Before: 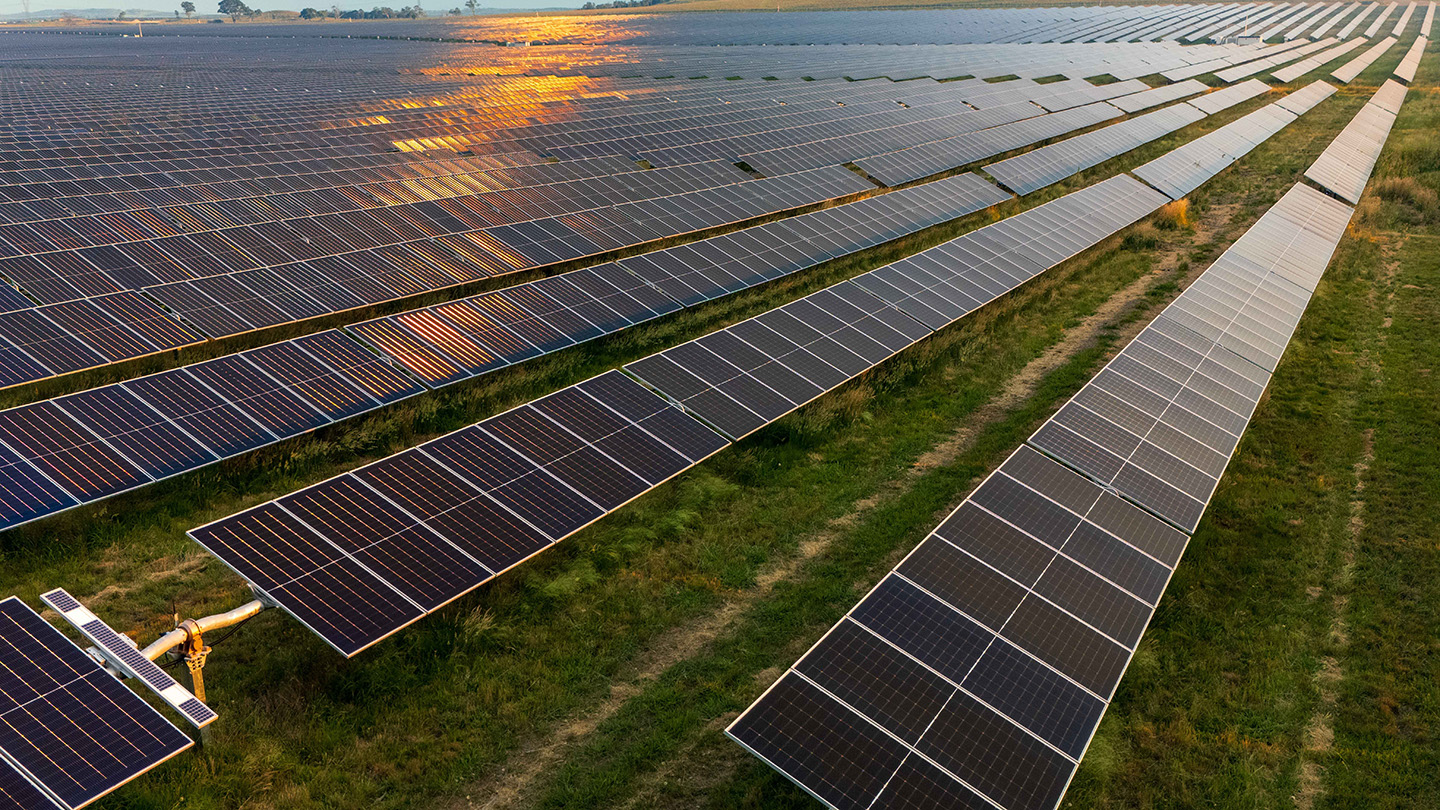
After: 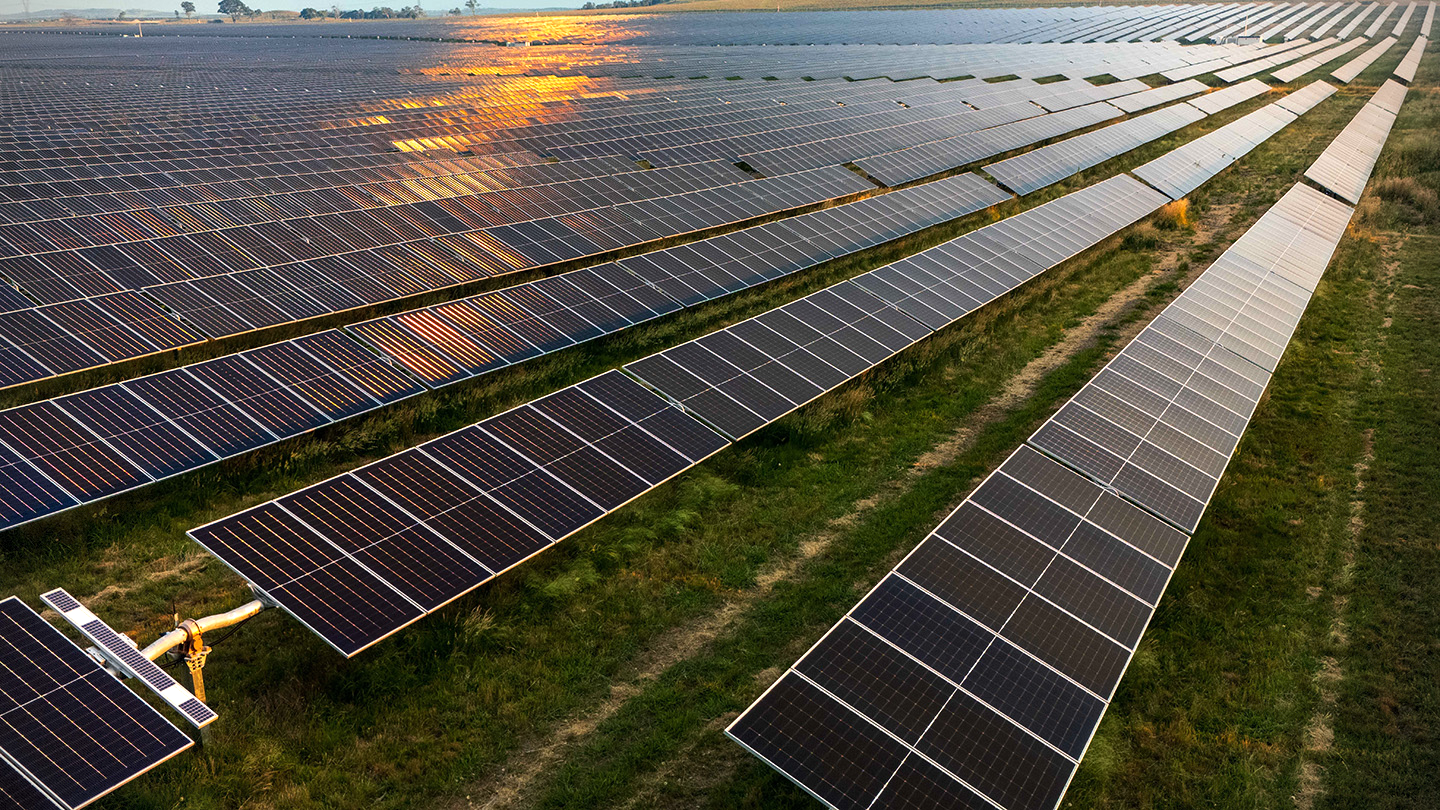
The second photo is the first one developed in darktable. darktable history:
vignetting: dithering 8-bit output, unbound false
tone equalizer: -8 EV -0.417 EV, -7 EV -0.389 EV, -6 EV -0.333 EV, -5 EV -0.222 EV, -3 EV 0.222 EV, -2 EV 0.333 EV, -1 EV 0.389 EV, +0 EV 0.417 EV, edges refinement/feathering 500, mask exposure compensation -1.57 EV, preserve details no
